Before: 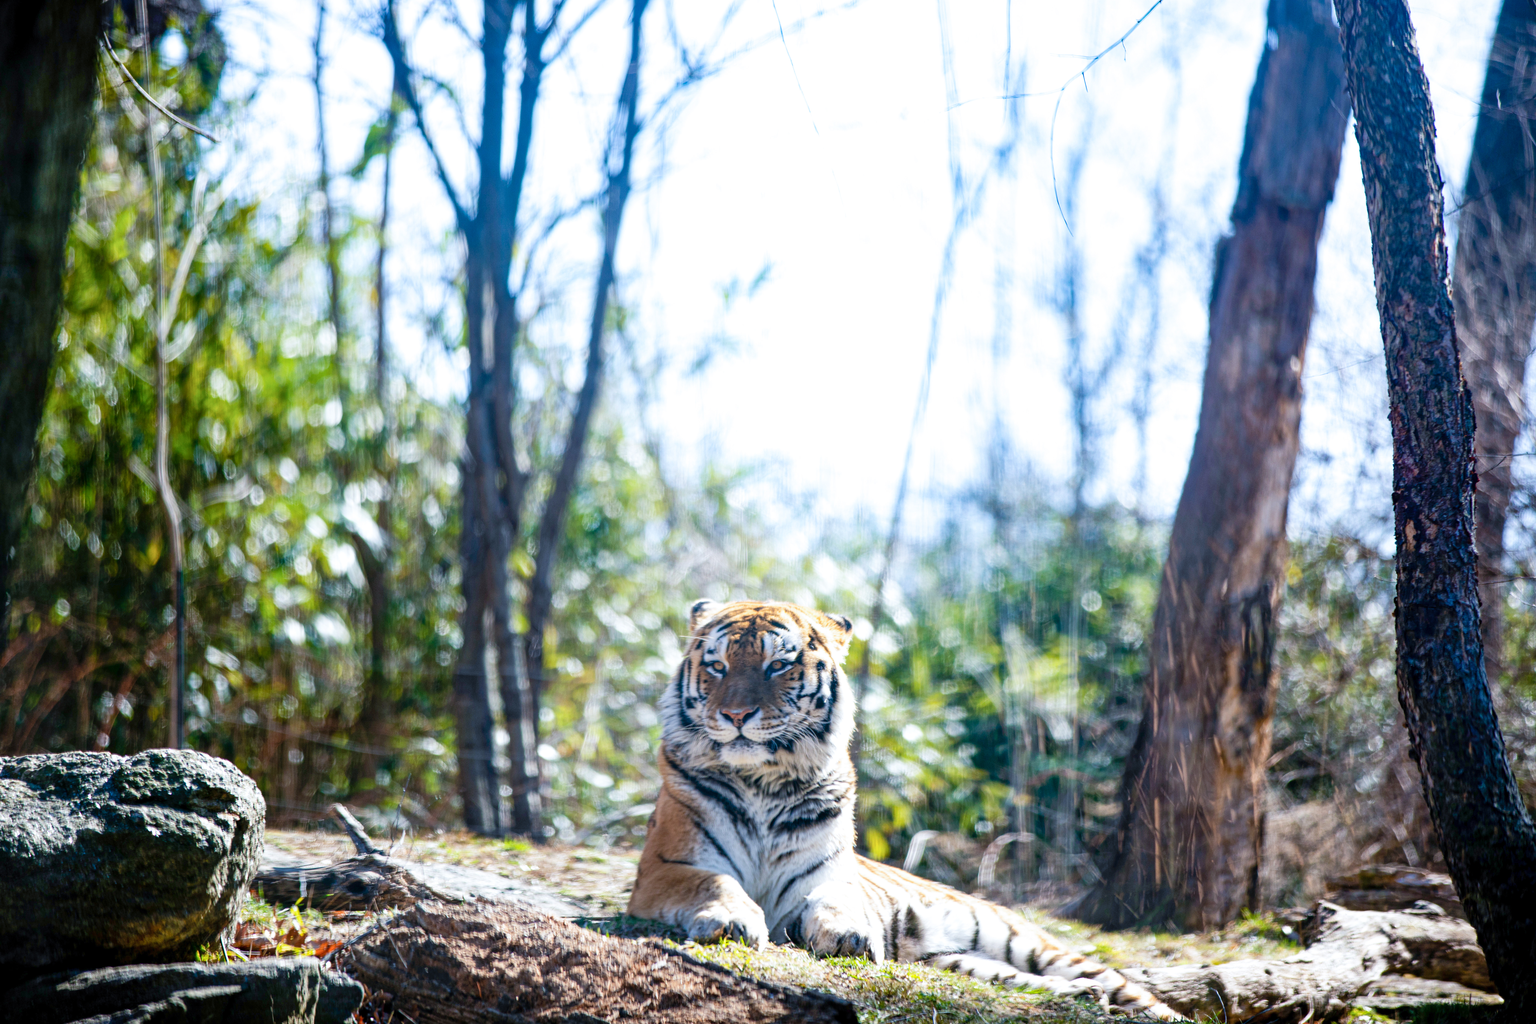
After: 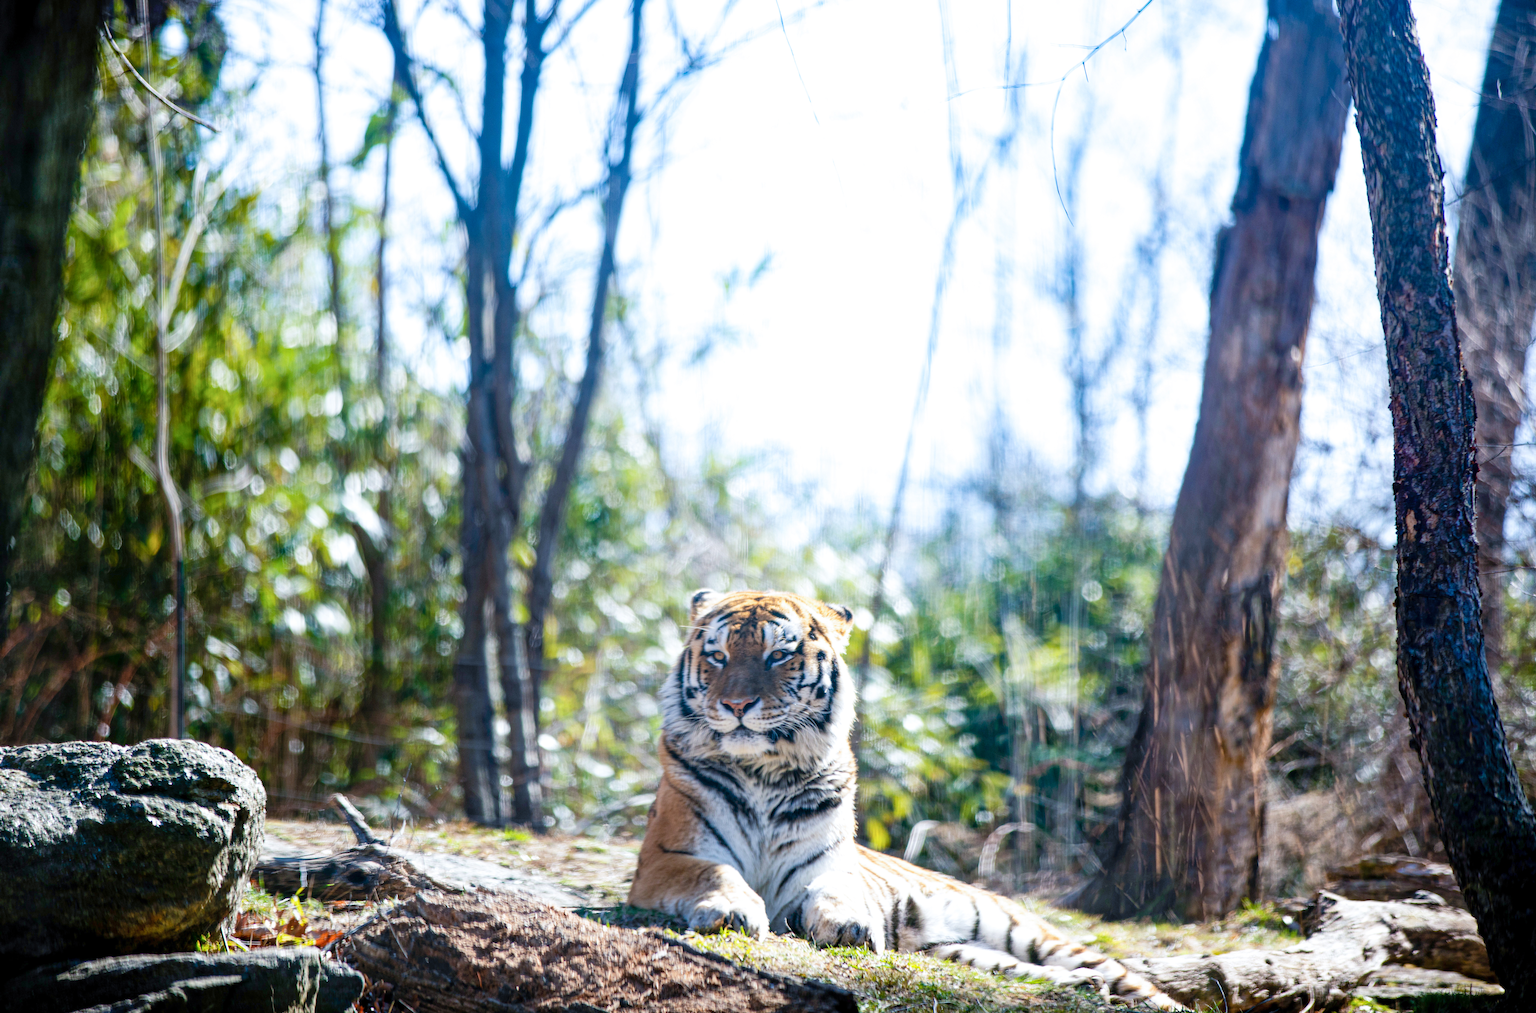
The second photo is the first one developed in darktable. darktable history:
base curve: curves: ch0 [(0, 0) (0.283, 0.295) (1, 1)], preserve colors none
crop: top 1.049%, right 0.001%
